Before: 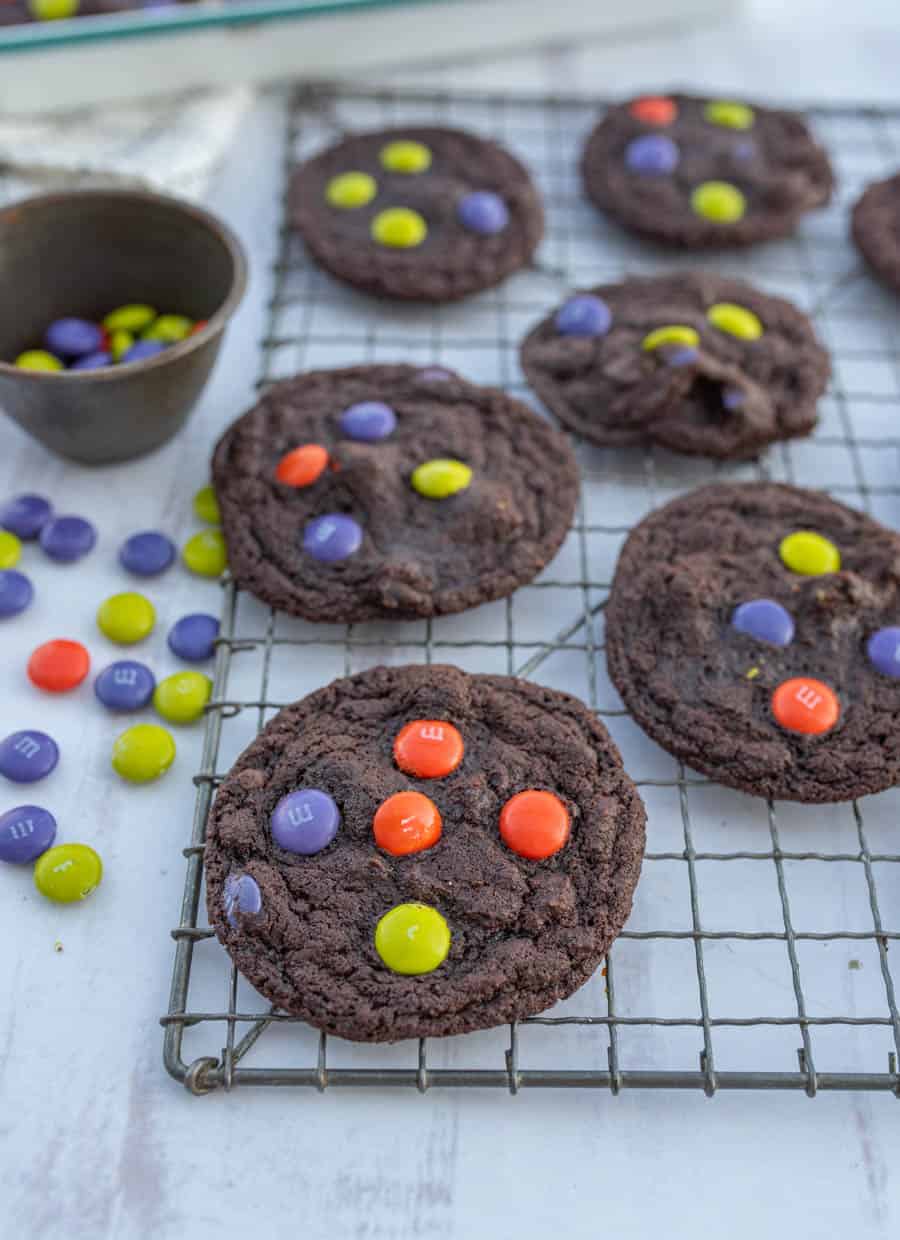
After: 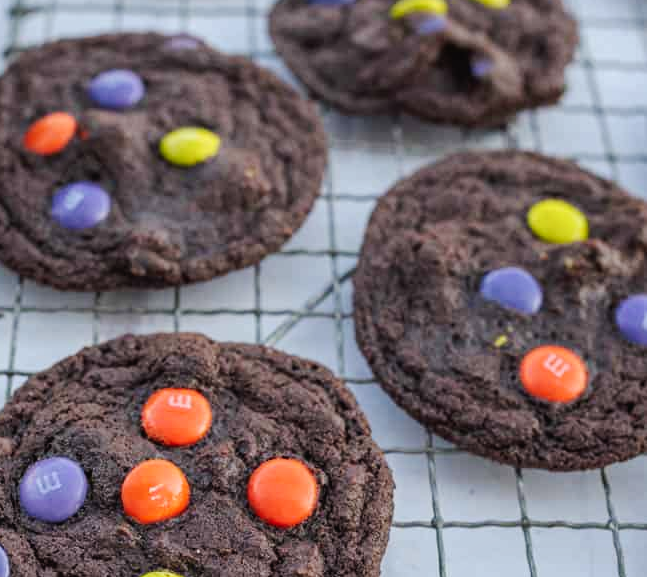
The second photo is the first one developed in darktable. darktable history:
tone curve: curves: ch0 [(0, 0.015) (0.037, 0.032) (0.131, 0.113) (0.275, 0.26) (0.497, 0.531) (0.617, 0.663) (0.704, 0.748) (0.813, 0.842) (0.911, 0.931) (0.997, 1)]; ch1 [(0, 0) (0.301, 0.3) (0.444, 0.438) (0.493, 0.494) (0.501, 0.499) (0.534, 0.543) (0.582, 0.605) (0.658, 0.687) (0.746, 0.79) (1, 1)]; ch2 [(0, 0) (0.246, 0.234) (0.36, 0.356) (0.415, 0.426) (0.476, 0.492) (0.502, 0.499) (0.525, 0.513) (0.533, 0.534) (0.586, 0.598) (0.634, 0.643) (0.706, 0.717) (0.853, 0.83) (1, 0.951)], preserve colors none
shadows and highlights: white point adjustment 0.881, soften with gaussian
contrast brightness saturation: saturation -0.069
crop and rotate: left 28.049%, top 26.925%, bottom 26.536%
